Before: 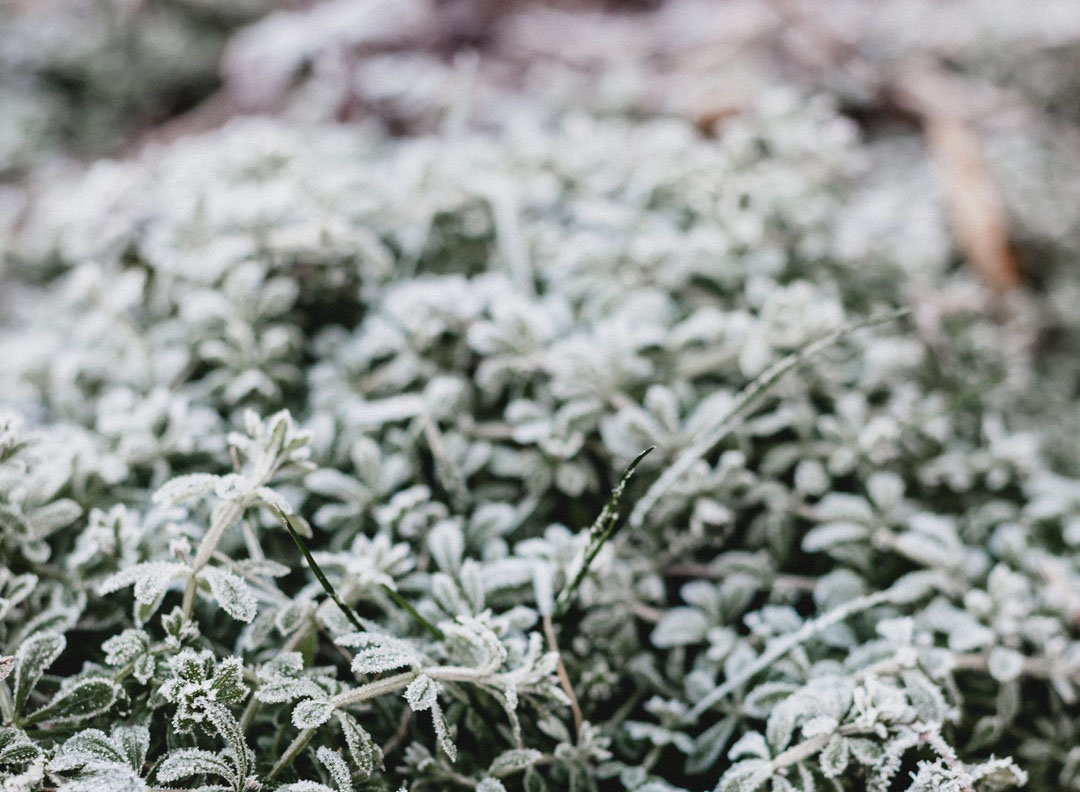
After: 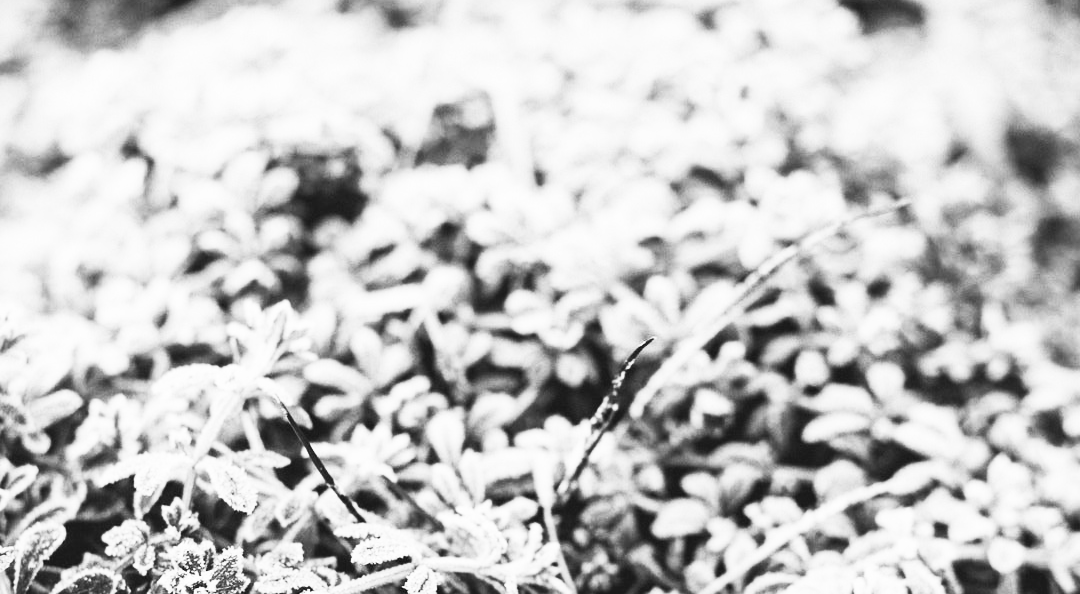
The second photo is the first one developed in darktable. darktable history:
local contrast: mode bilateral grid, contrast 10, coarseness 25, detail 110%, midtone range 0.2
color balance rgb: perceptual saturation grading › global saturation 35%, perceptual saturation grading › highlights -30%, perceptual saturation grading › shadows 35%, perceptual brilliance grading › global brilliance 3%, perceptual brilliance grading › highlights -3%, perceptual brilliance grading › shadows 3%
crop: top 13.819%, bottom 11.169%
contrast brightness saturation: contrast 0.53, brightness 0.47, saturation -1
